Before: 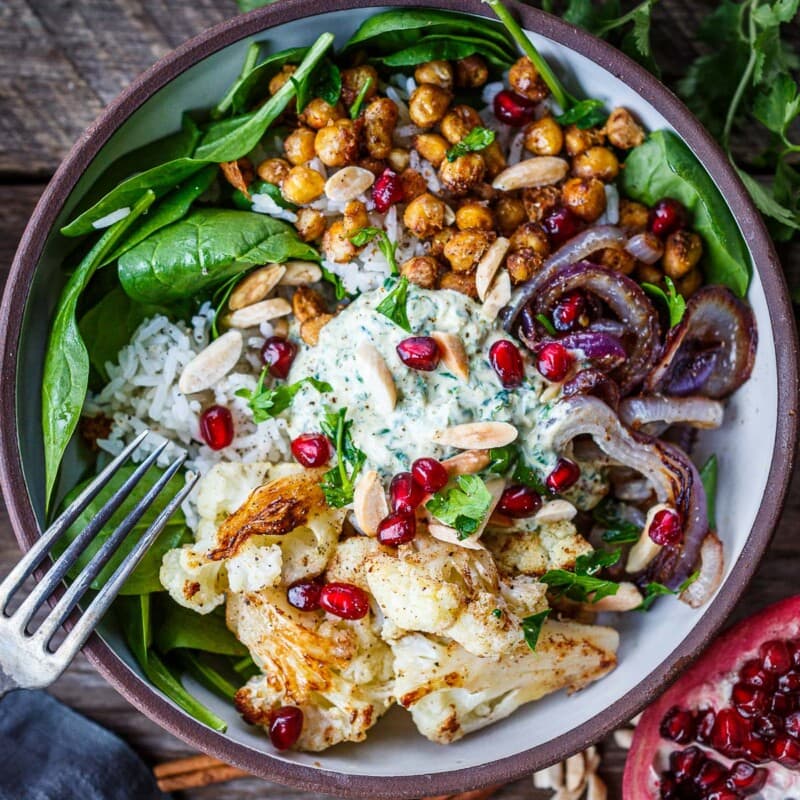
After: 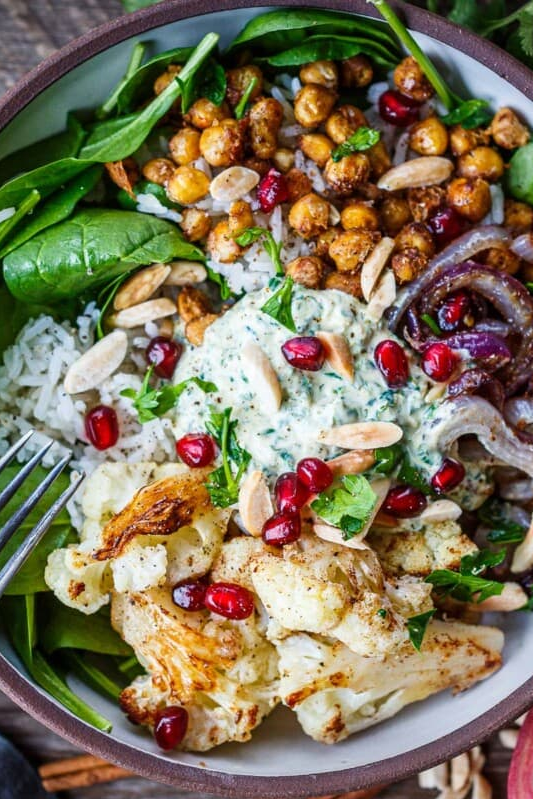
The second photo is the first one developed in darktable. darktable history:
crop and rotate: left 14.442%, right 18.894%
